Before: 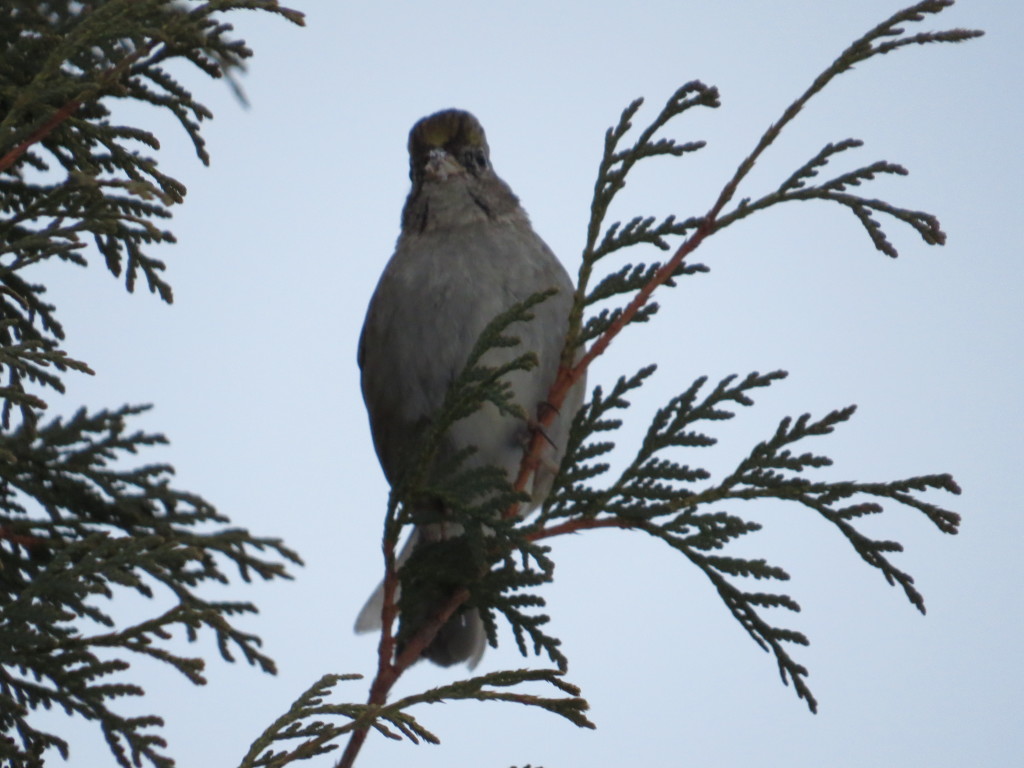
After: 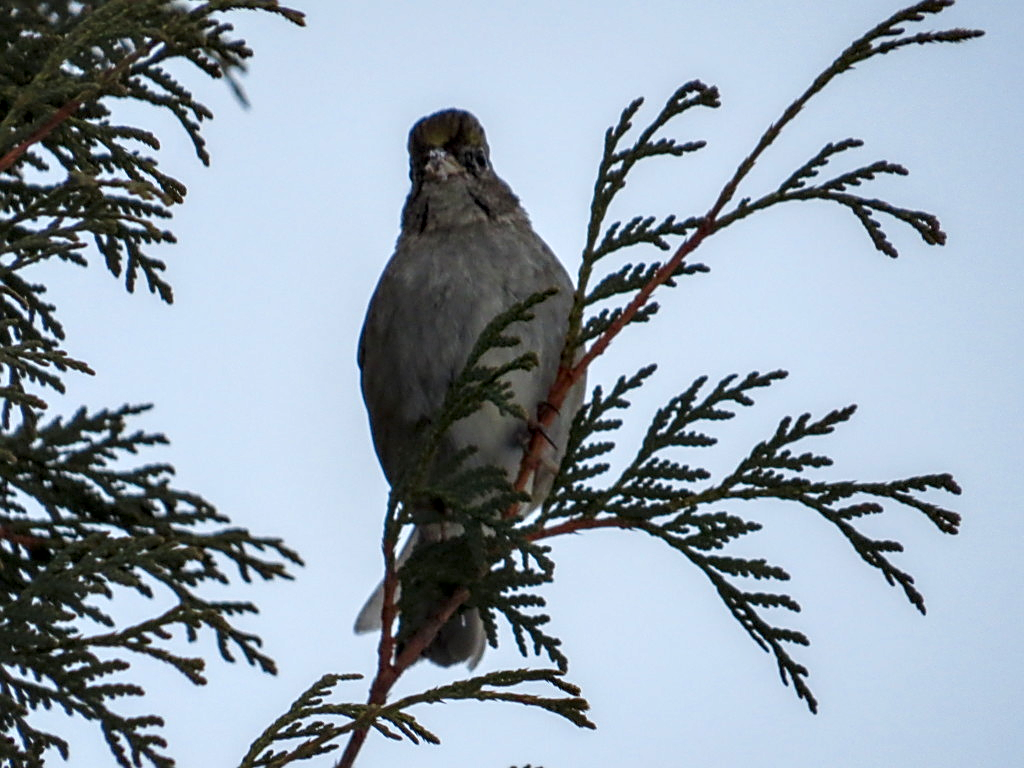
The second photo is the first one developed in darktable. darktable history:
sharpen: amount 0.499
local contrast: highlights 60%, shadows 62%, detail 160%
contrast brightness saturation: contrast 0.093, saturation 0.273
